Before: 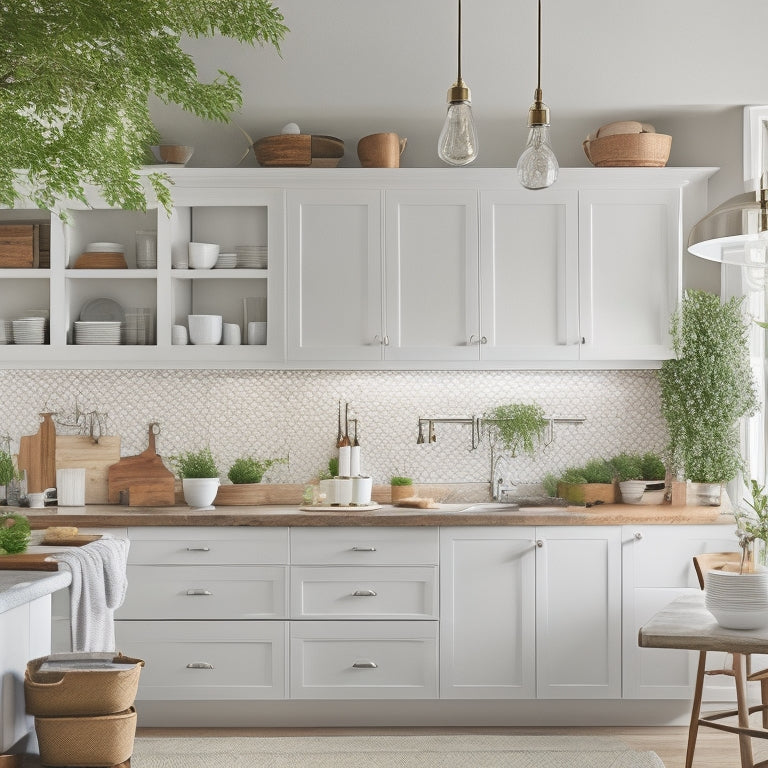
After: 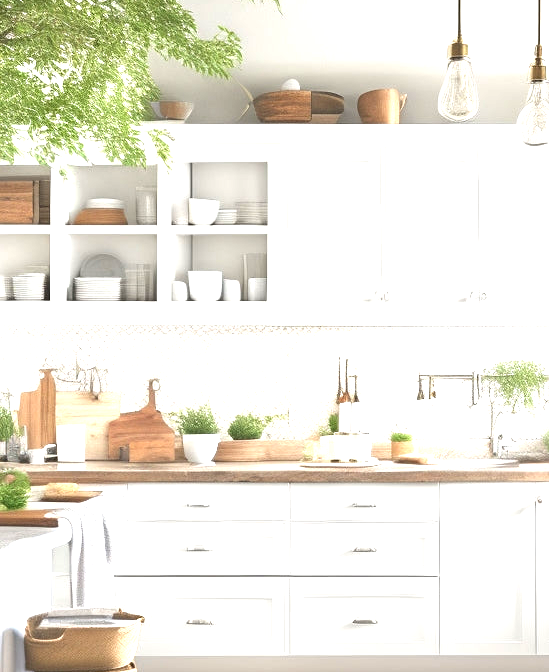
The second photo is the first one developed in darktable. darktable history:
crop: top 5.803%, right 27.864%, bottom 5.804%
exposure: black level correction 0, exposure 1.45 EV, compensate exposure bias true, compensate highlight preservation false
